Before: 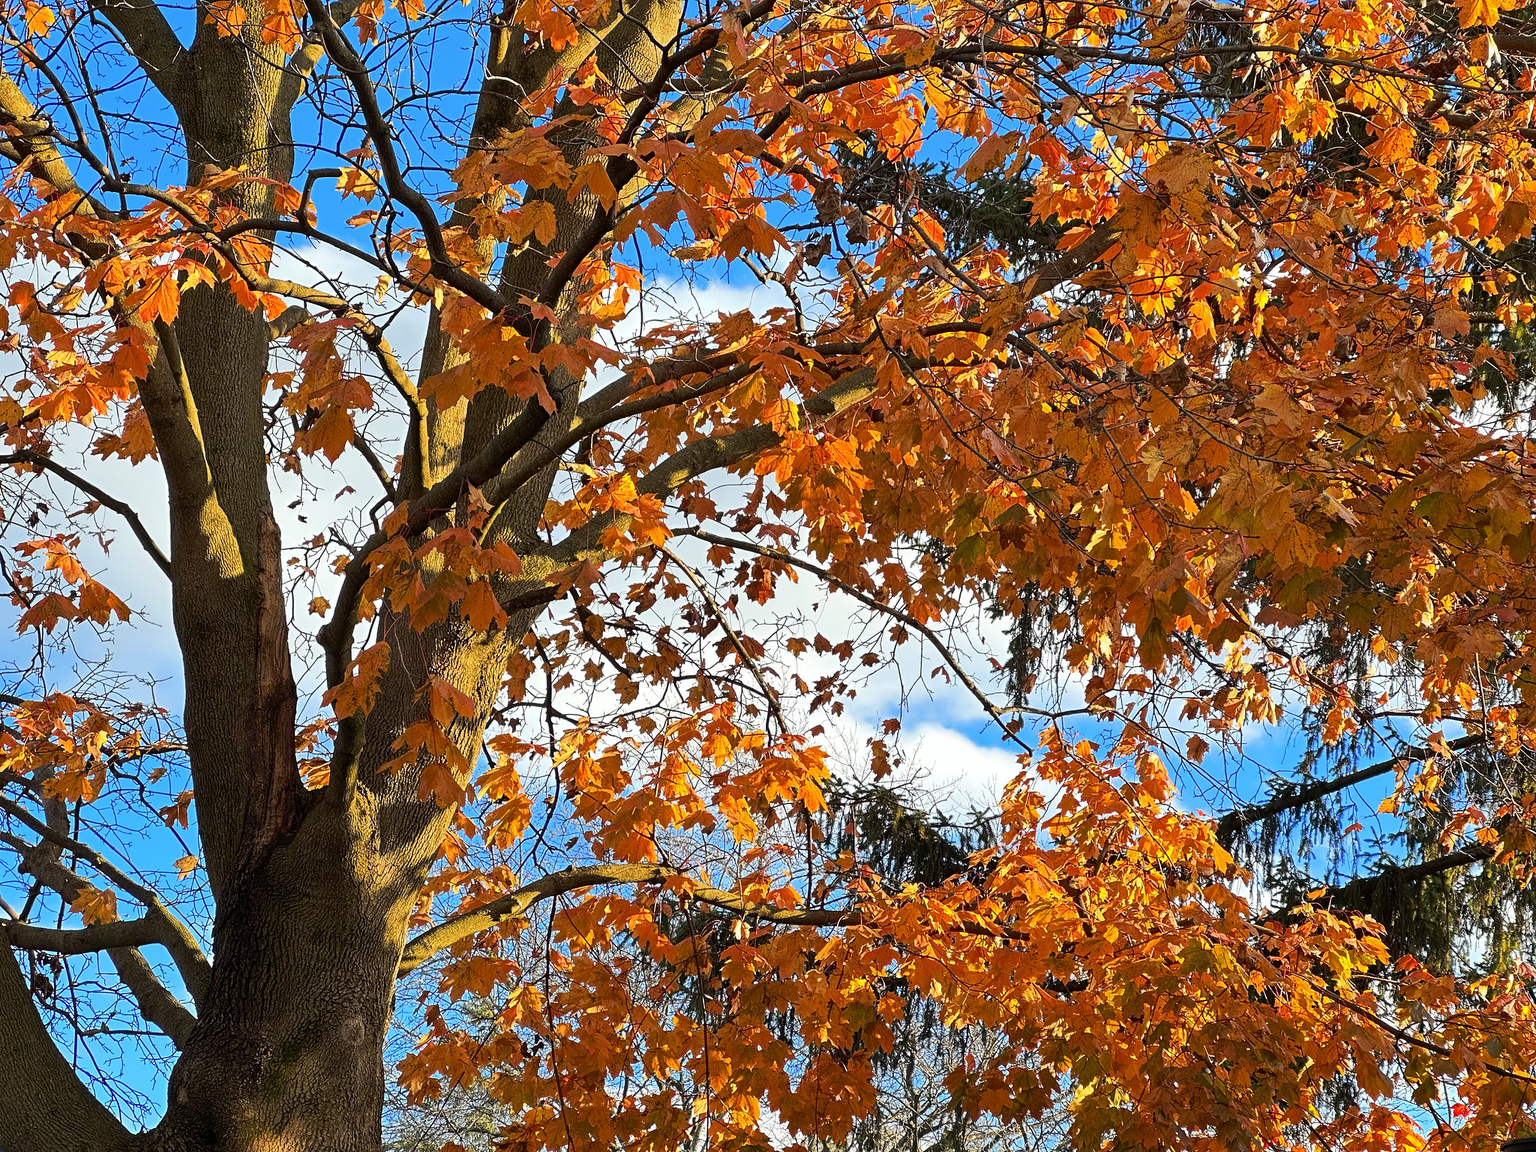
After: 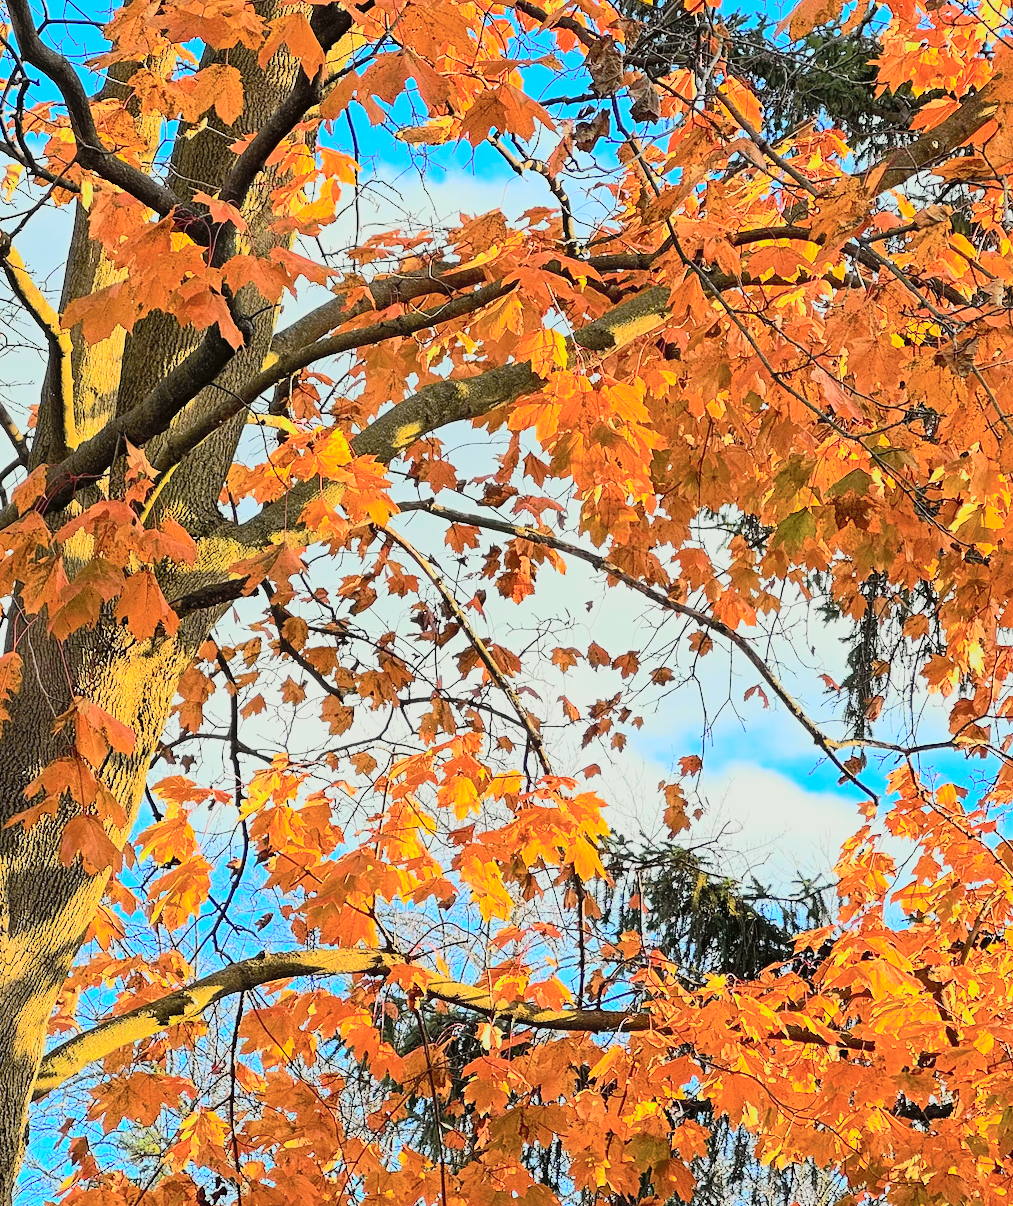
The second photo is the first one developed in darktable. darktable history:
tone curve: curves: ch0 [(0, 0.017) (0.091, 0.04) (0.296, 0.276) (0.439, 0.482) (0.64, 0.729) (0.785, 0.817) (0.995, 0.917)]; ch1 [(0, 0) (0.384, 0.365) (0.463, 0.447) (0.486, 0.474) (0.503, 0.497) (0.526, 0.52) (0.555, 0.564) (0.578, 0.589) (0.638, 0.66) (0.766, 0.773) (1, 1)]; ch2 [(0, 0) (0.374, 0.344) (0.446, 0.443) (0.501, 0.509) (0.528, 0.522) (0.569, 0.593) (0.61, 0.646) (0.666, 0.688) (1, 1)], color space Lab, independent channels, preserve colors none
crop and rotate: angle 0.02°, left 24.353%, top 13.219%, right 26.156%, bottom 8.224%
contrast brightness saturation: contrast 0.1, brightness 0.3, saturation 0.14
